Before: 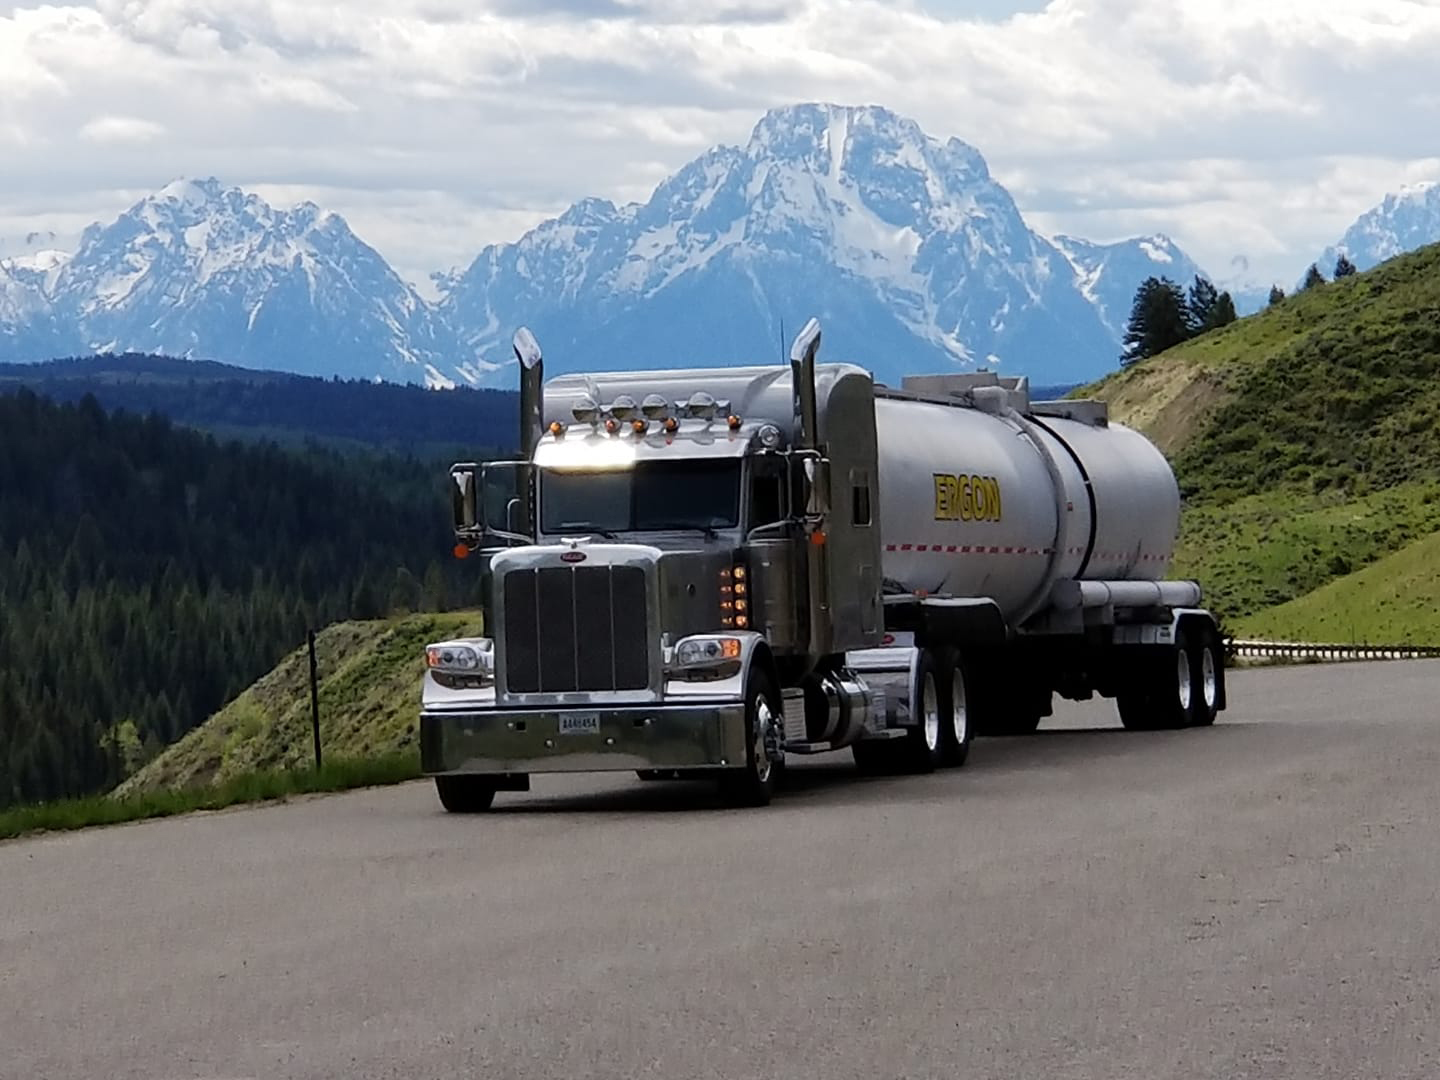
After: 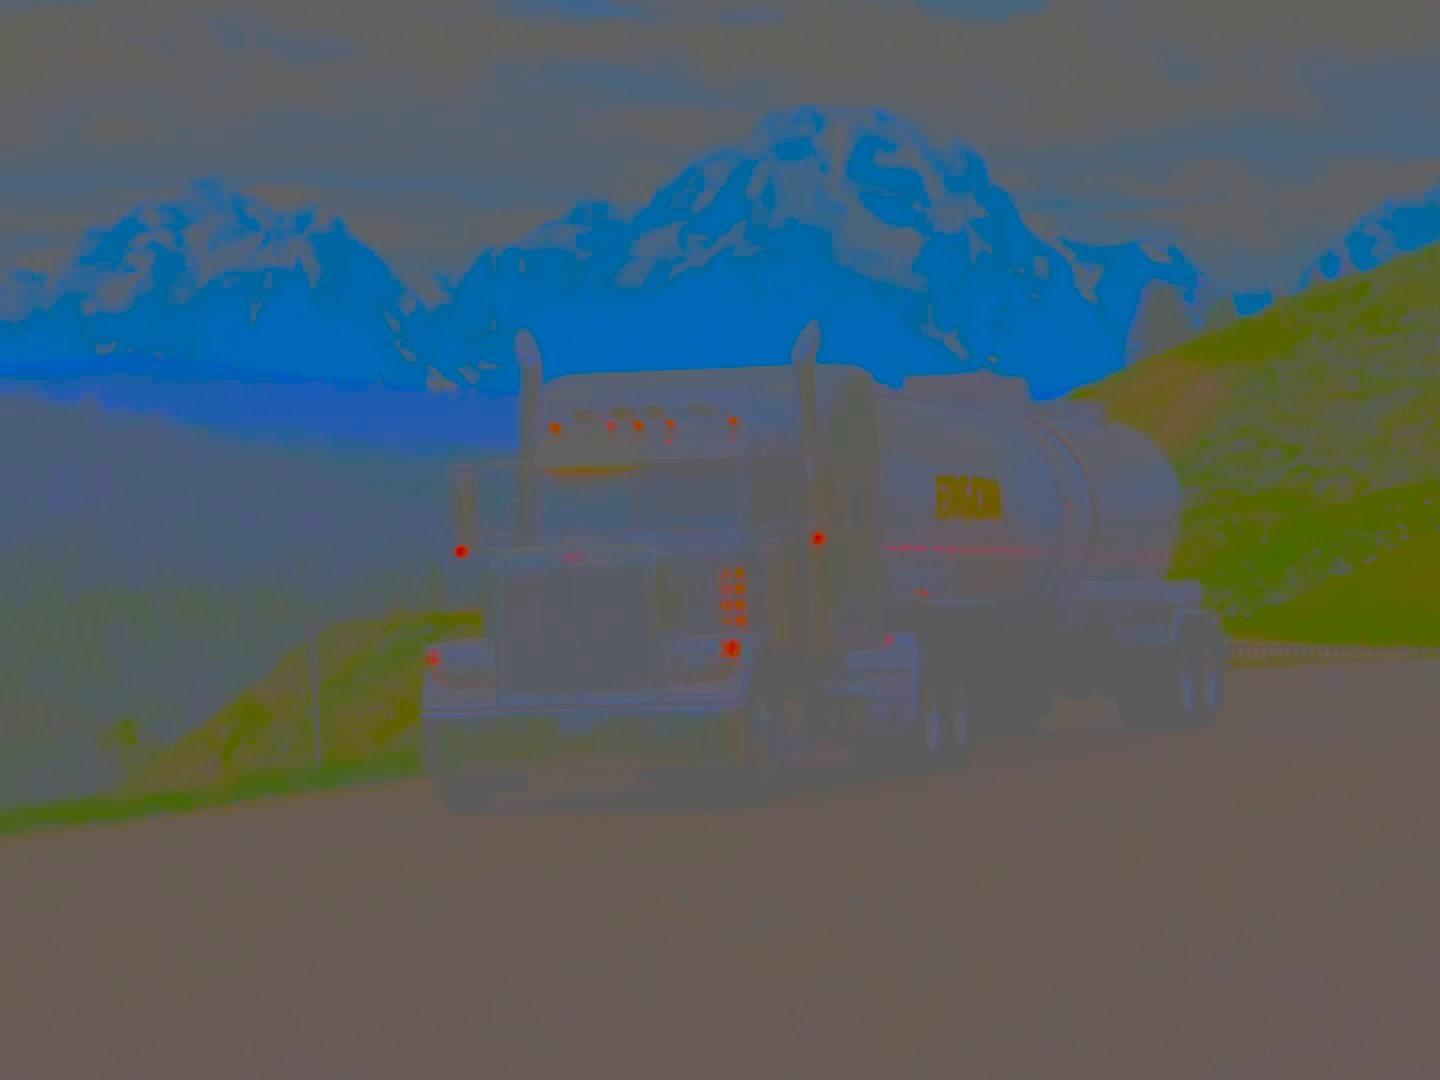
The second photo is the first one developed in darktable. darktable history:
contrast brightness saturation: contrast -0.971, brightness -0.161, saturation 0.754
